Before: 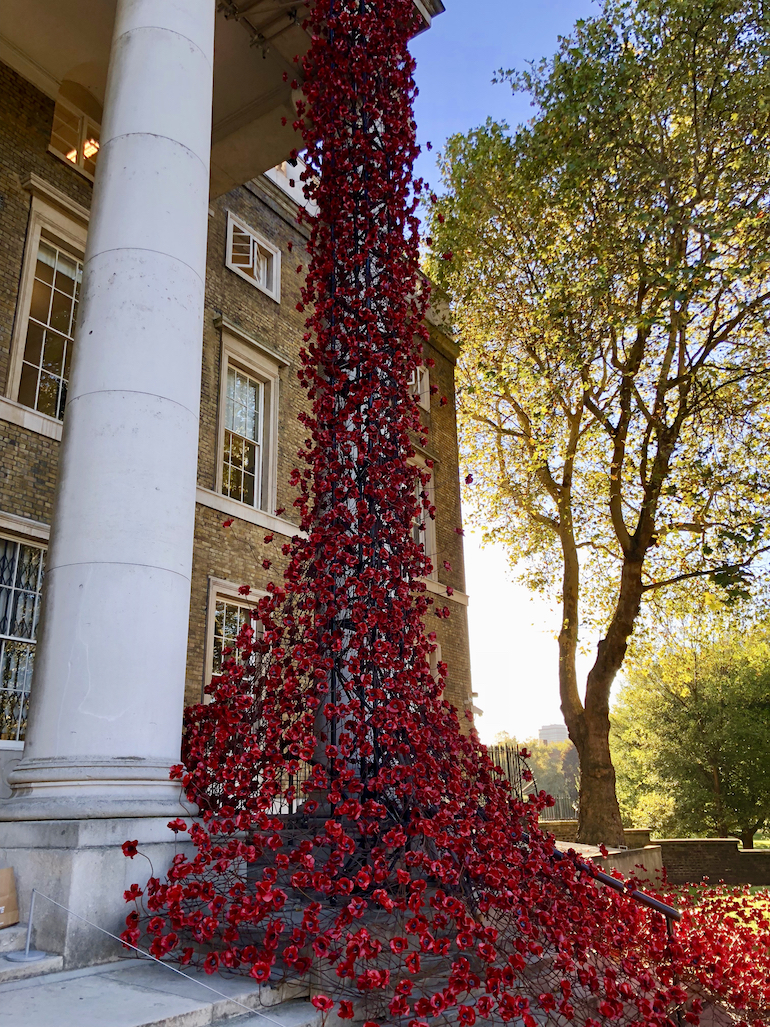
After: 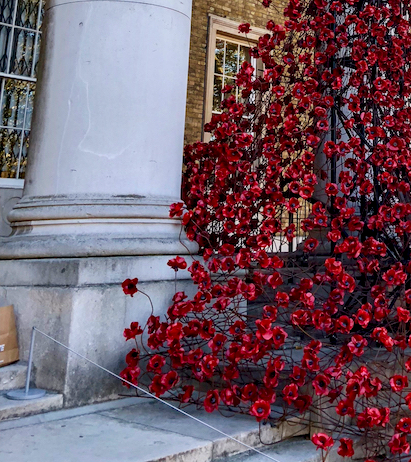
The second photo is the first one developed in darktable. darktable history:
crop and rotate: top 54.778%, right 46.61%, bottom 0.159%
local contrast: detail 142%
velvia: strength 15%
